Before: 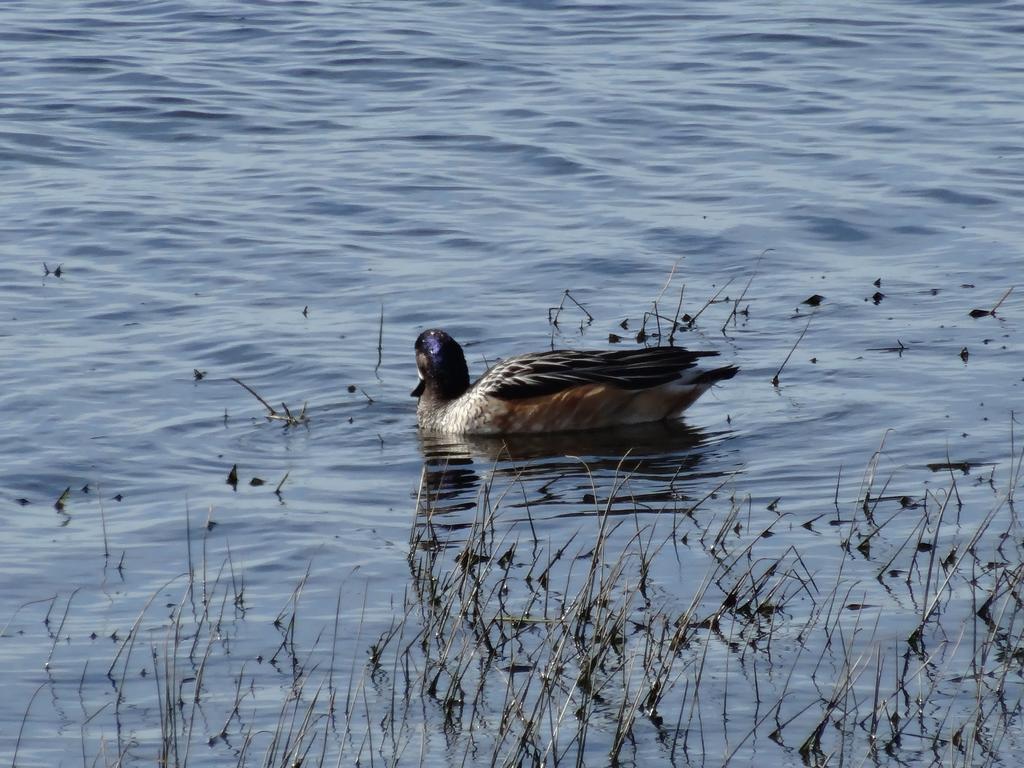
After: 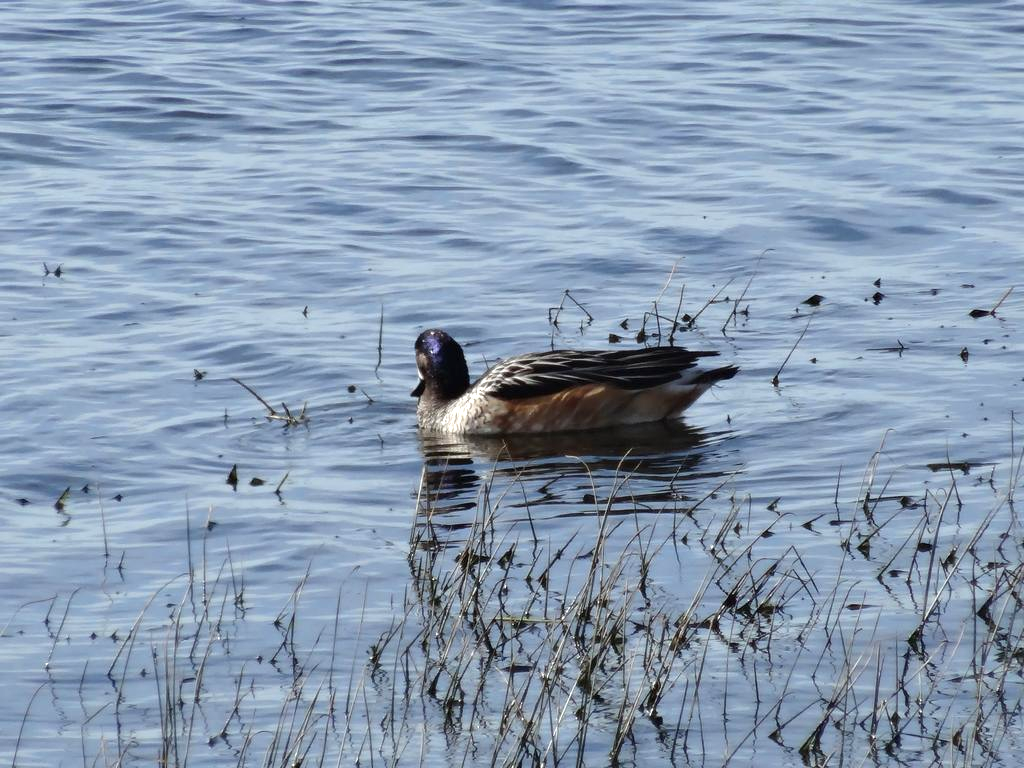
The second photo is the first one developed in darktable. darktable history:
exposure: exposure 0.49 EV, compensate highlight preservation false
